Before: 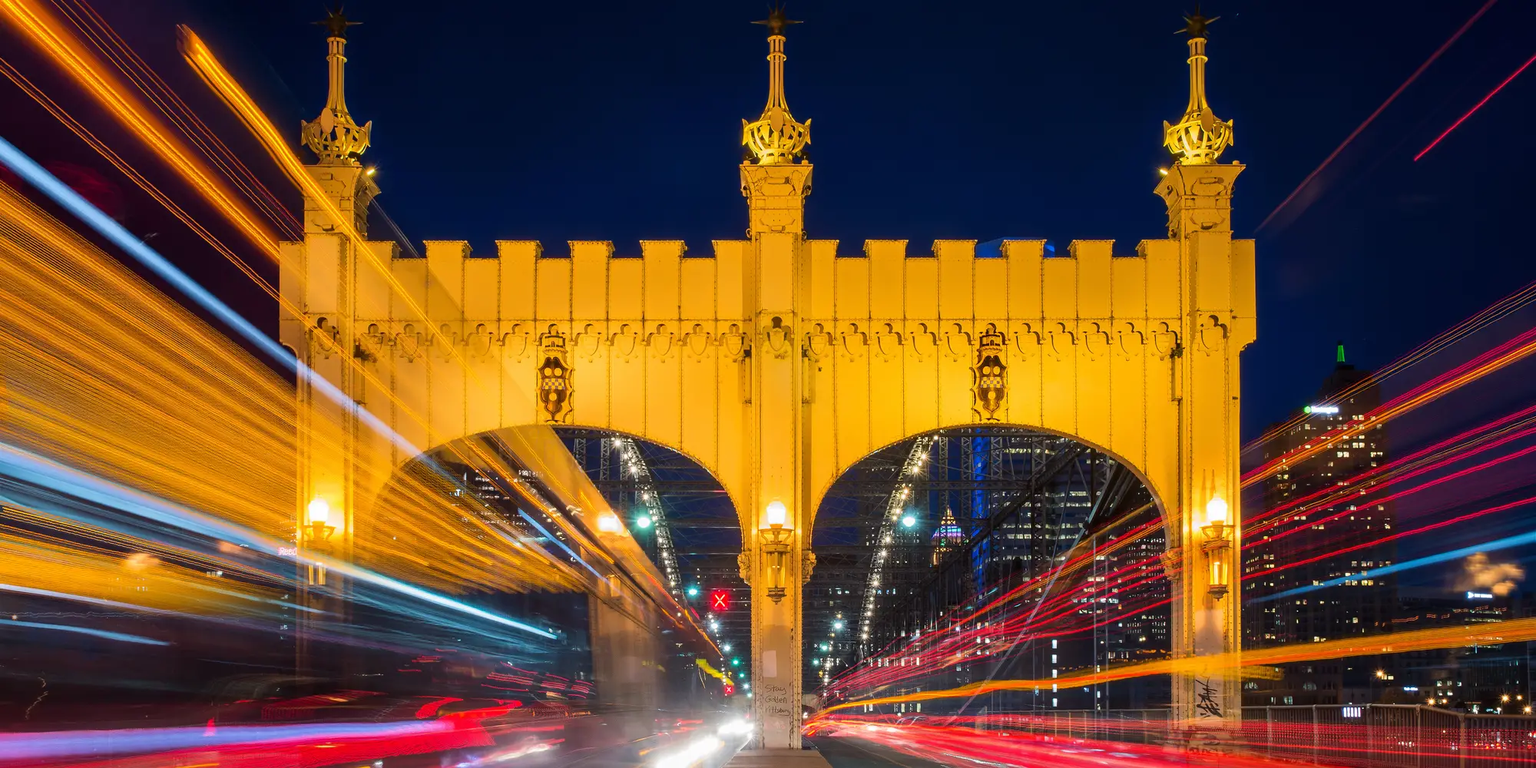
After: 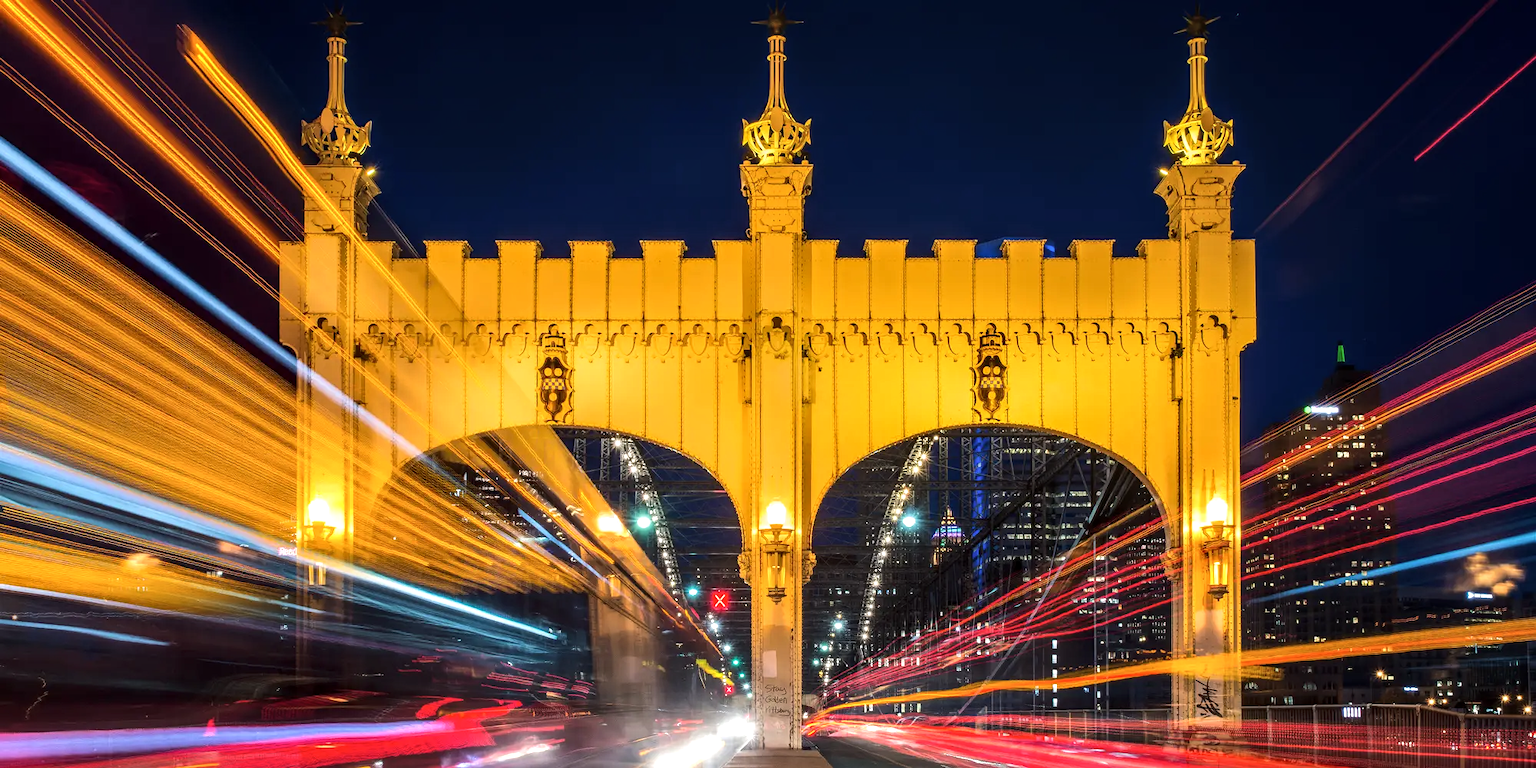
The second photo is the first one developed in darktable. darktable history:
contrast brightness saturation: saturation -0.04
tone equalizer: -8 EV -0.417 EV, -7 EV -0.389 EV, -6 EV -0.333 EV, -5 EV -0.222 EV, -3 EV 0.222 EV, -2 EV 0.333 EV, -1 EV 0.389 EV, +0 EV 0.417 EV, edges refinement/feathering 500, mask exposure compensation -1.57 EV, preserve details no
local contrast: detail 130%
